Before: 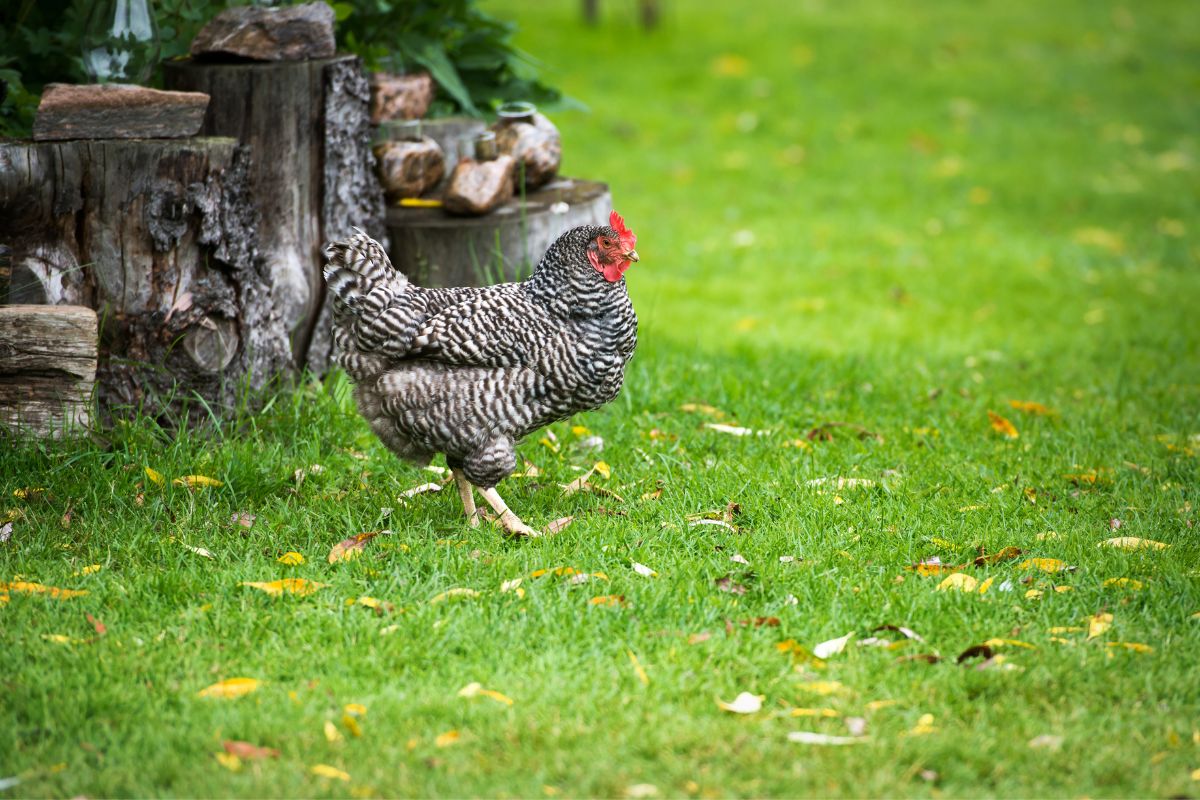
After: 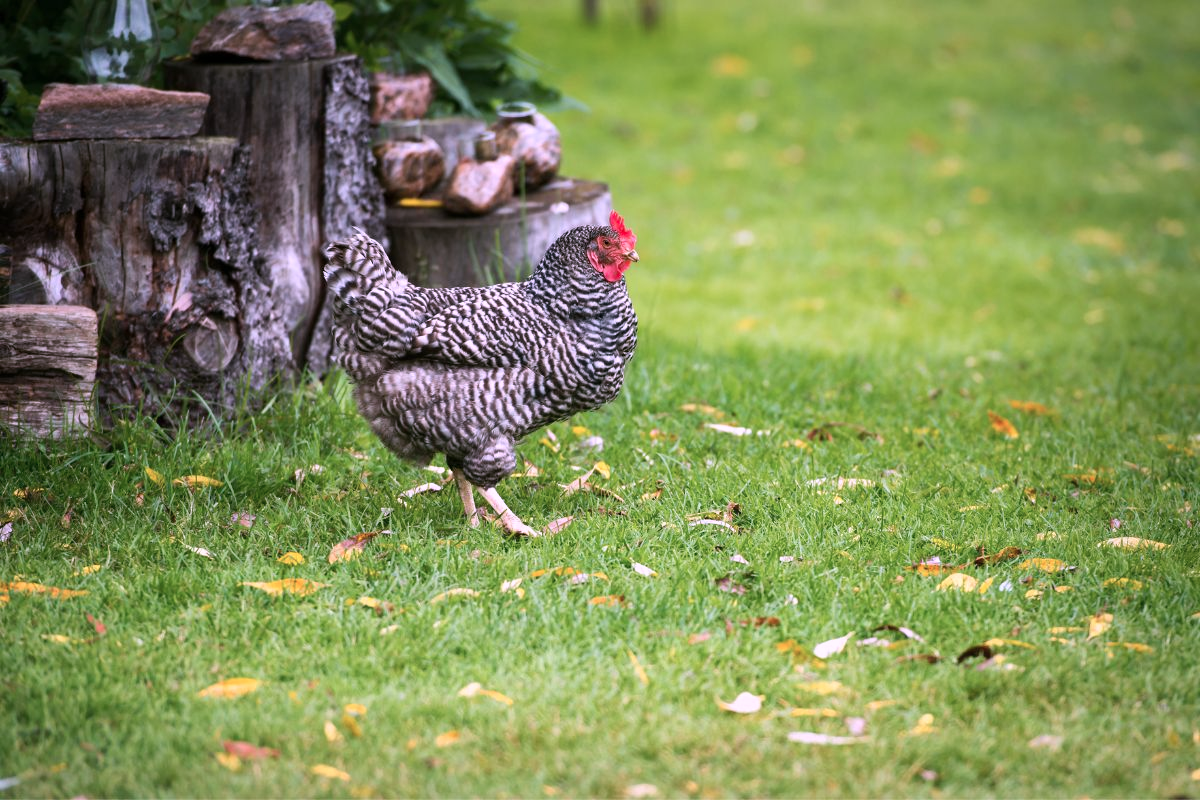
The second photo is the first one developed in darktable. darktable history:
color correction: highlights a* 15.67, highlights b* -20.88
